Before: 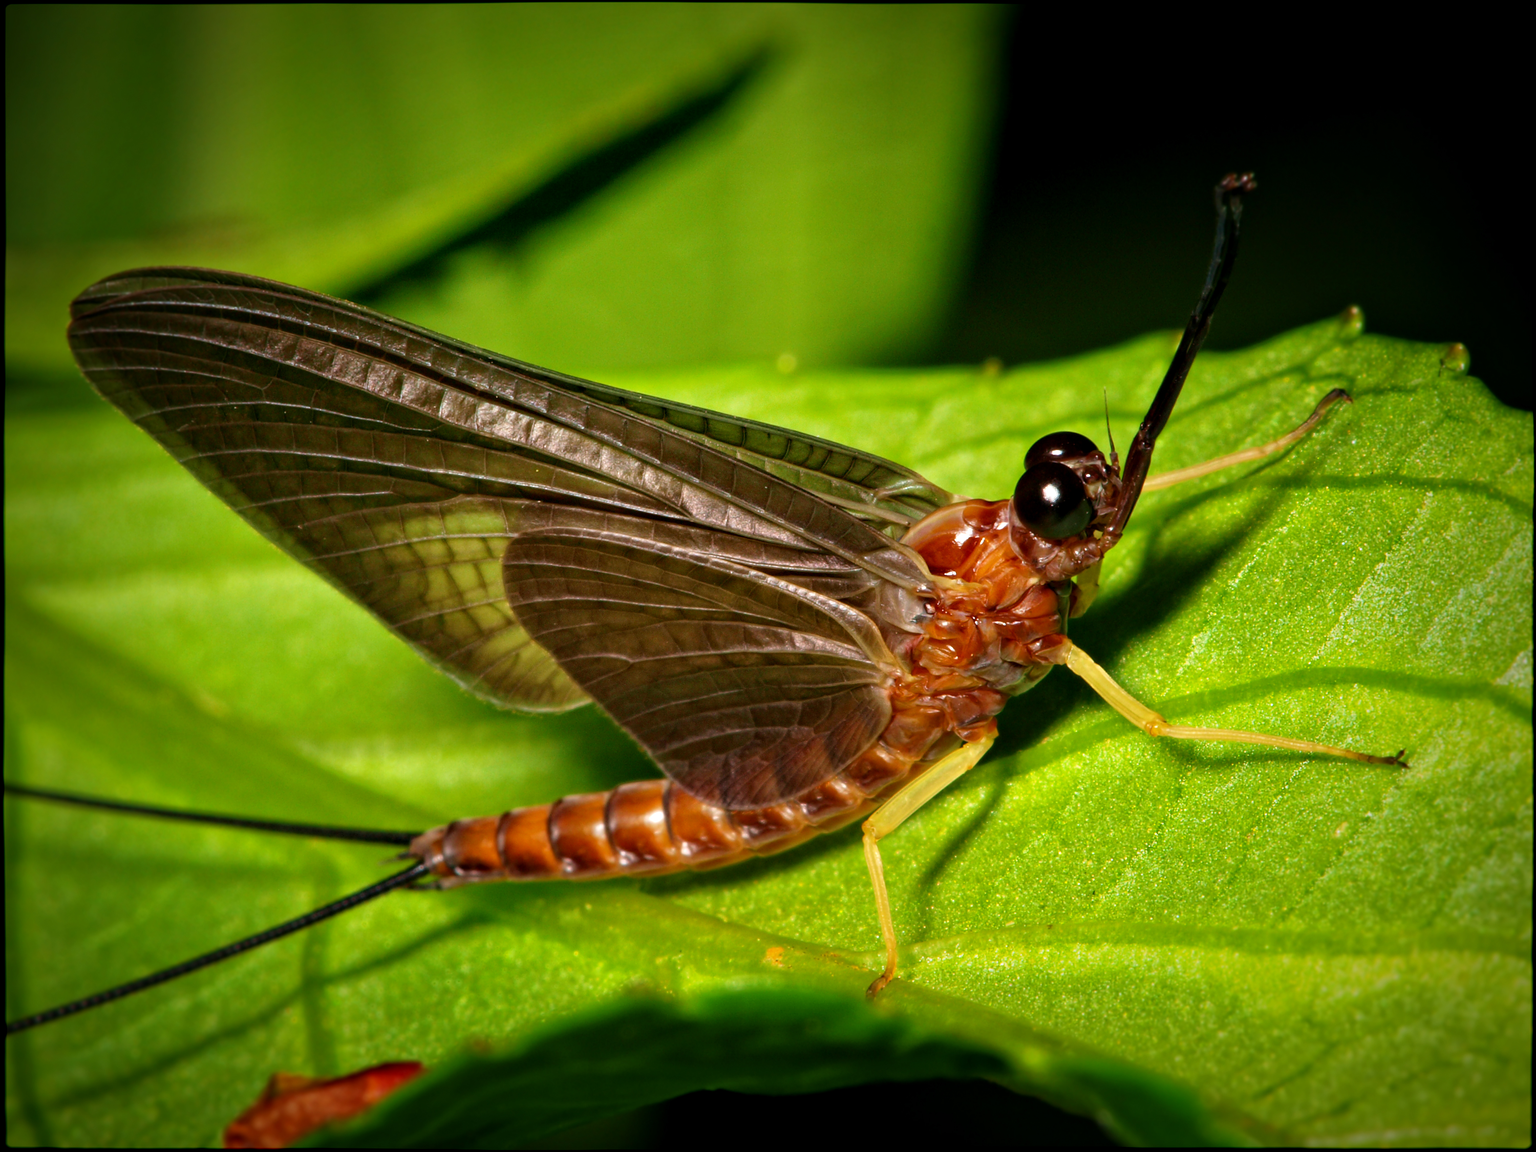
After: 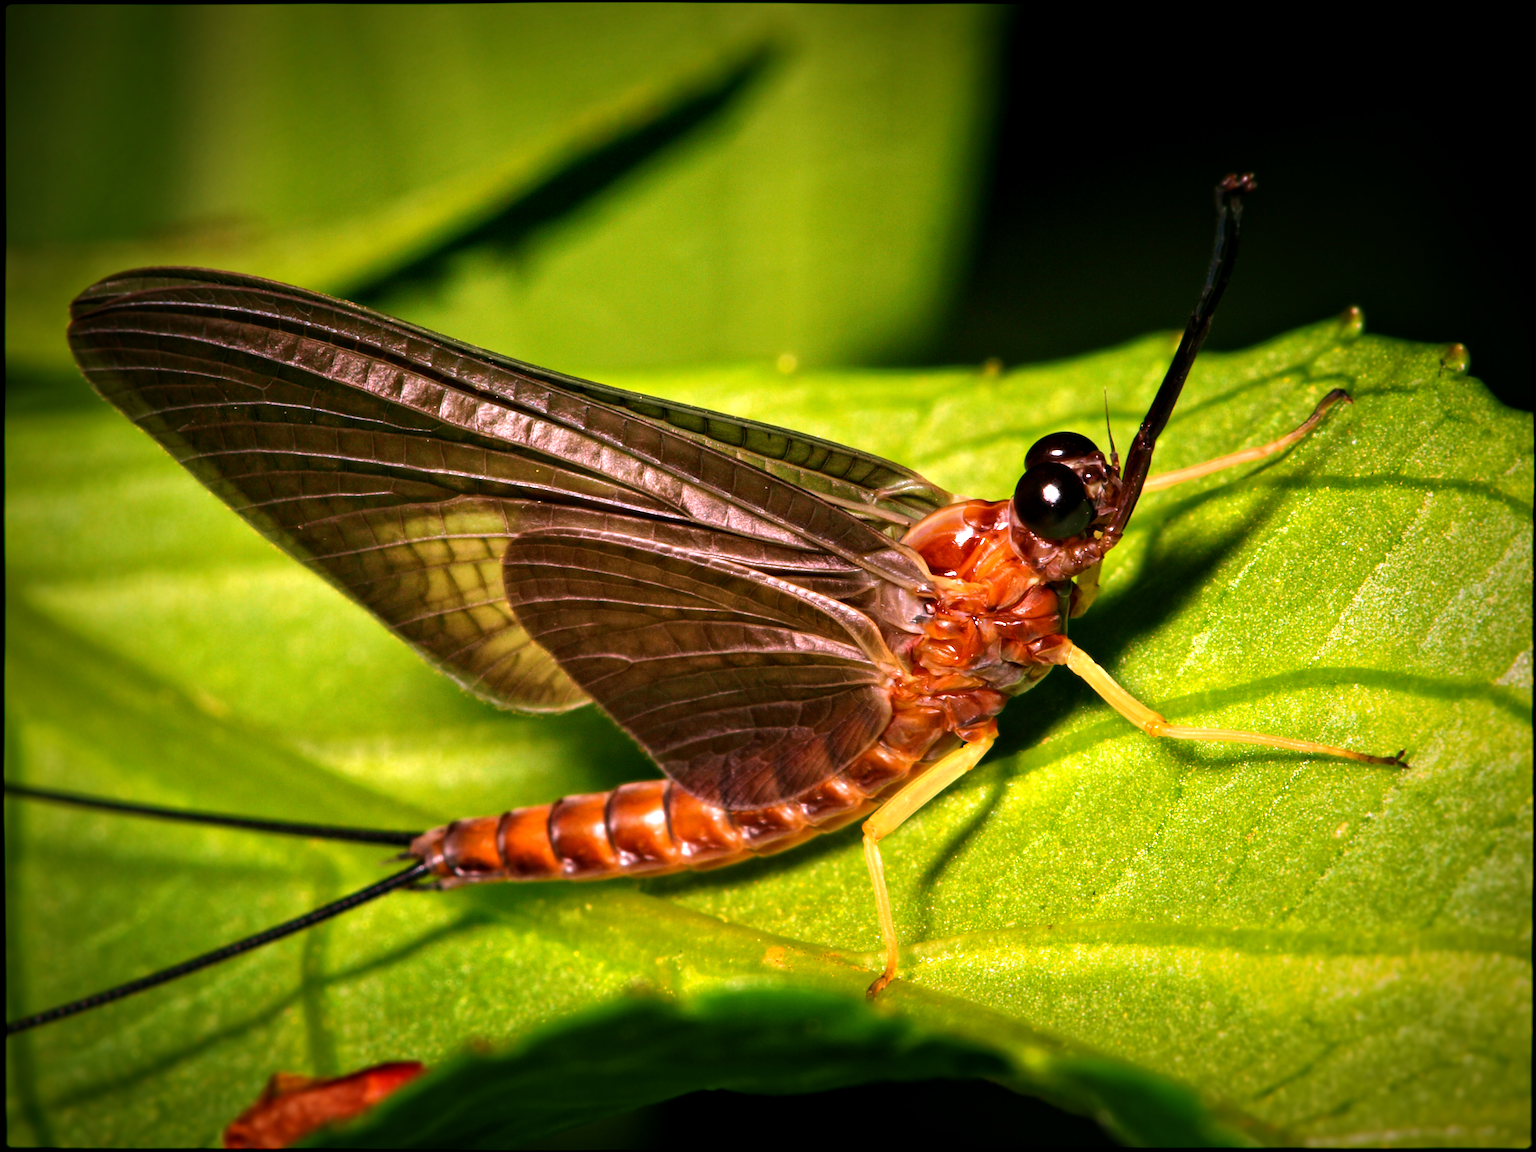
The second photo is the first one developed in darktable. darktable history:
white balance: red 1.188, blue 1.11
tone equalizer: -8 EV -0.417 EV, -7 EV -0.389 EV, -6 EV -0.333 EV, -5 EV -0.222 EV, -3 EV 0.222 EV, -2 EV 0.333 EV, -1 EV 0.389 EV, +0 EV 0.417 EV, edges refinement/feathering 500, mask exposure compensation -1.57 EV, preserve details no
